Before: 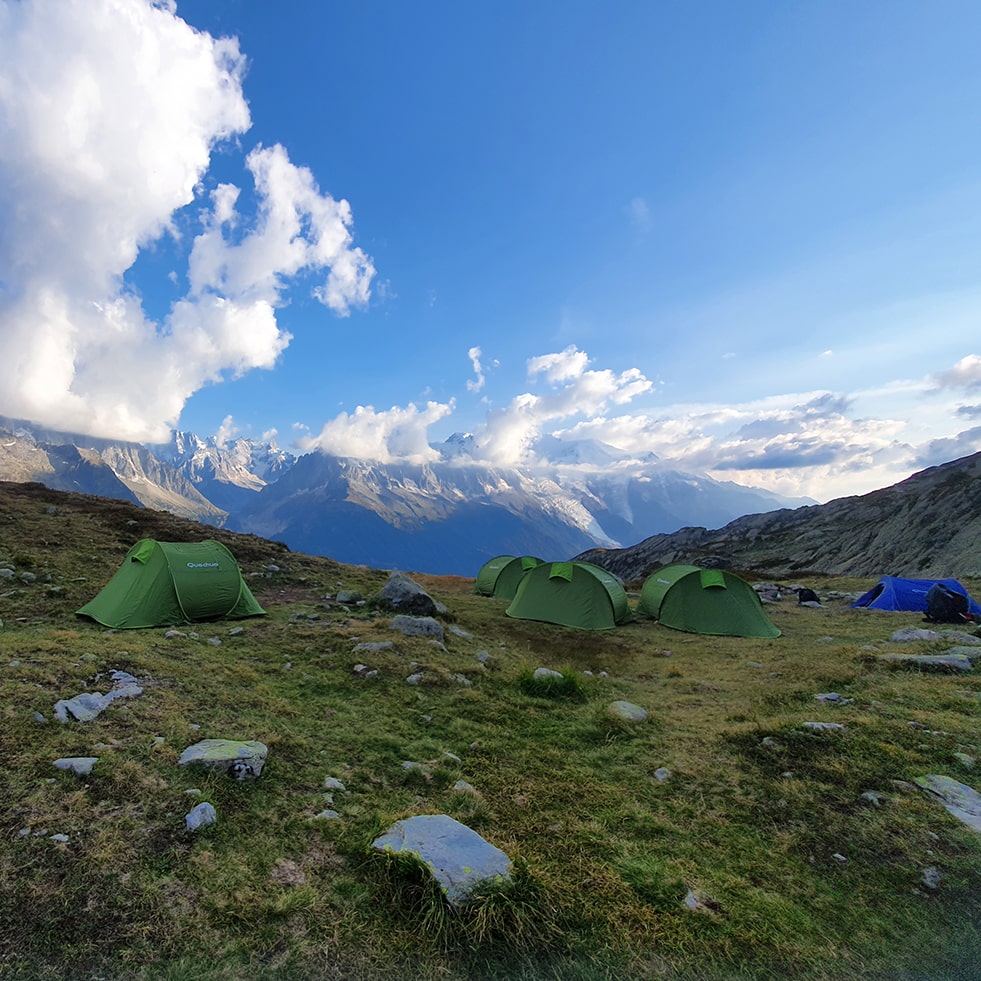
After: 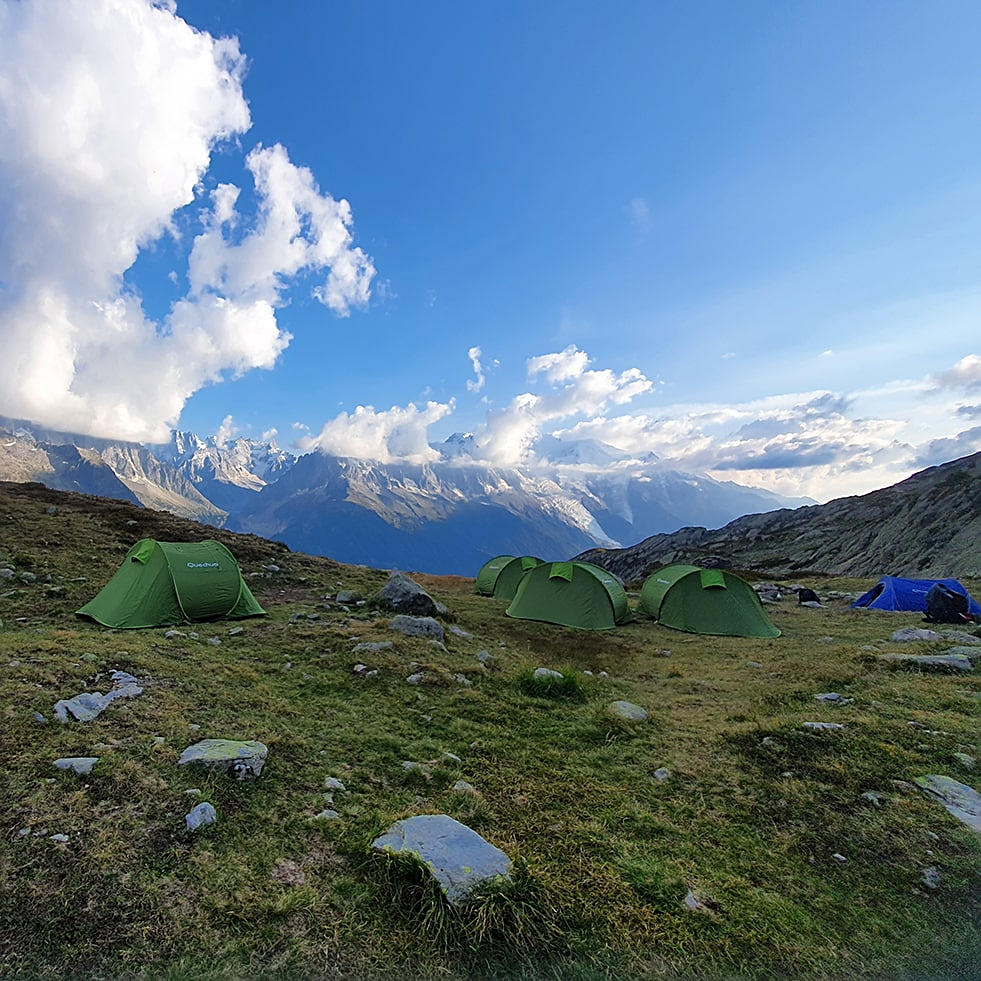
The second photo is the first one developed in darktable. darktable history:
color correction: highlights a* -0.182, highlights b* -0.124
sharpen: on, module defaults
